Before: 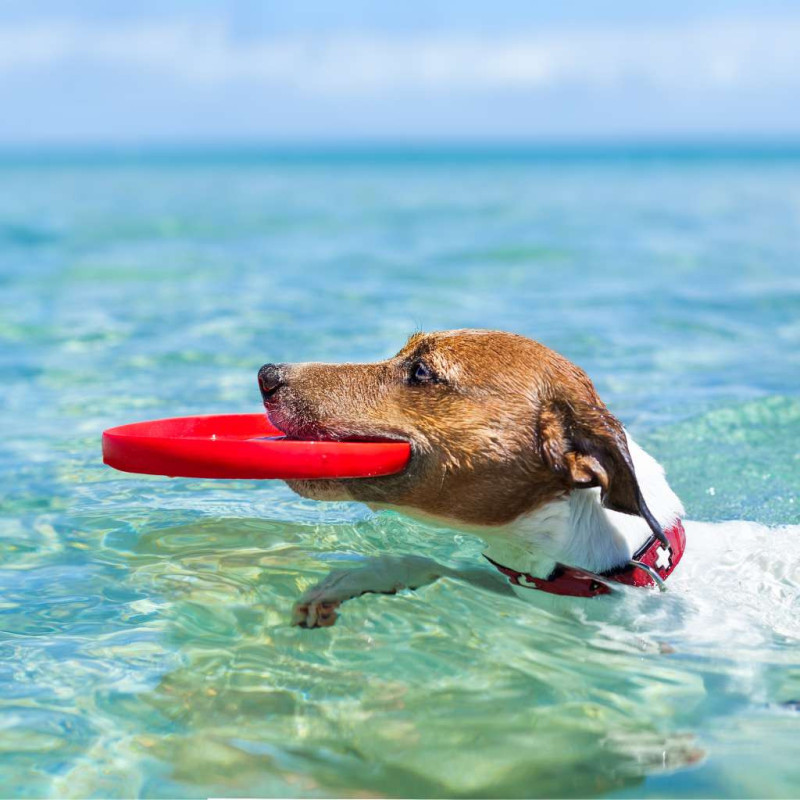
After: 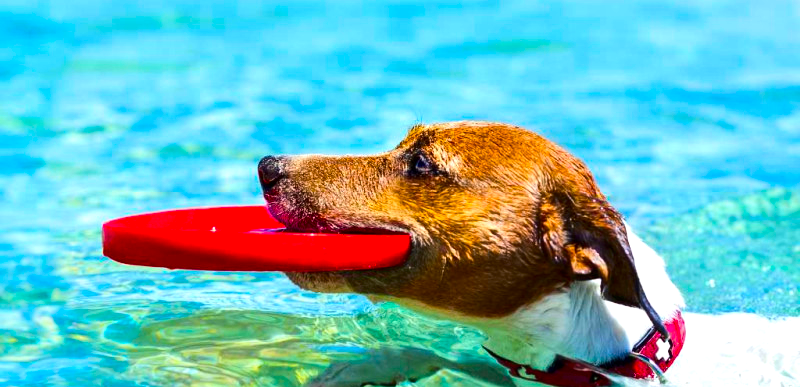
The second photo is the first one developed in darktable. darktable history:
color balance rgb: linear chroma grading › global chroma 15%, perceptual saturation grading › global saturation 30%
contrast brightness saturation: contrast 0.13, brightness -0.05, saturation 0.16
tone equalizer: -8 EV -0.417 EV, -7 EV -0.389 EV, -6 EV -0.333 EV, -5 EV -0.222 EV, -3 EV 0.222 EV, -2 EV 0.333 EV, -1 EV 0.389 EV, +0 EV 0.417 EV, edges refinement/feathering 500, mask exposure compensation -1.57 EV, preserve details no
crop and rotate: top 26.056%, bottom 25.543%
